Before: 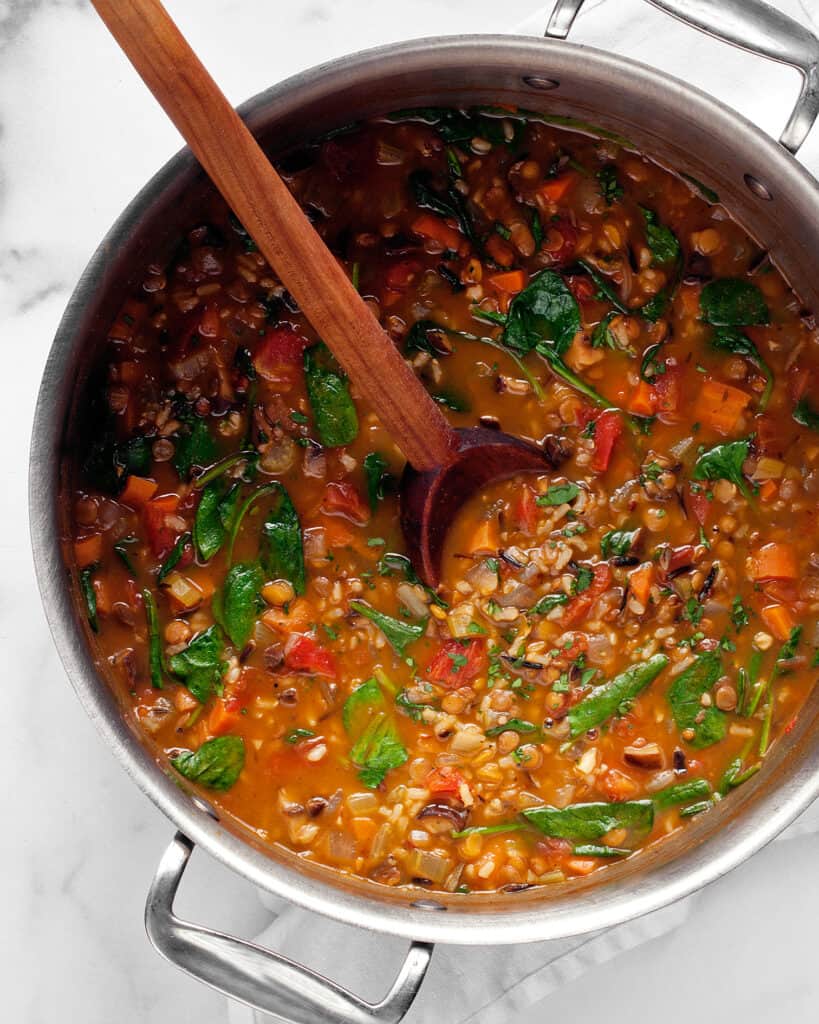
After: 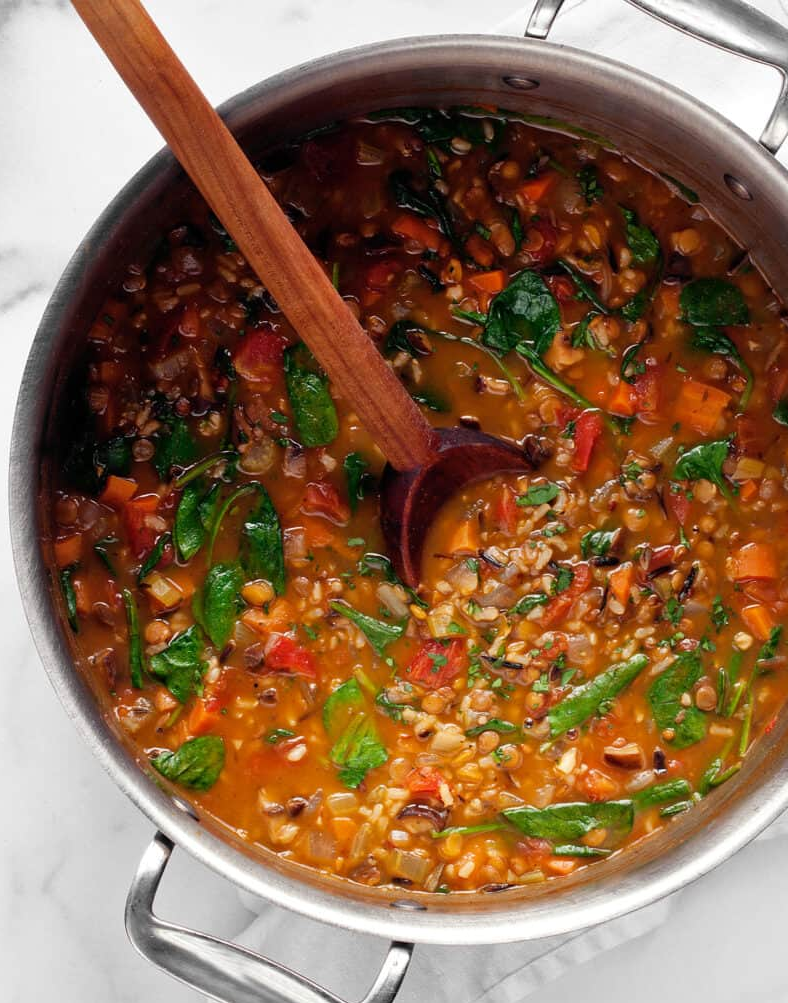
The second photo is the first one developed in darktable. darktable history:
crop and rotate: left 2.535%, right 1.213%, bottom 2.011%
